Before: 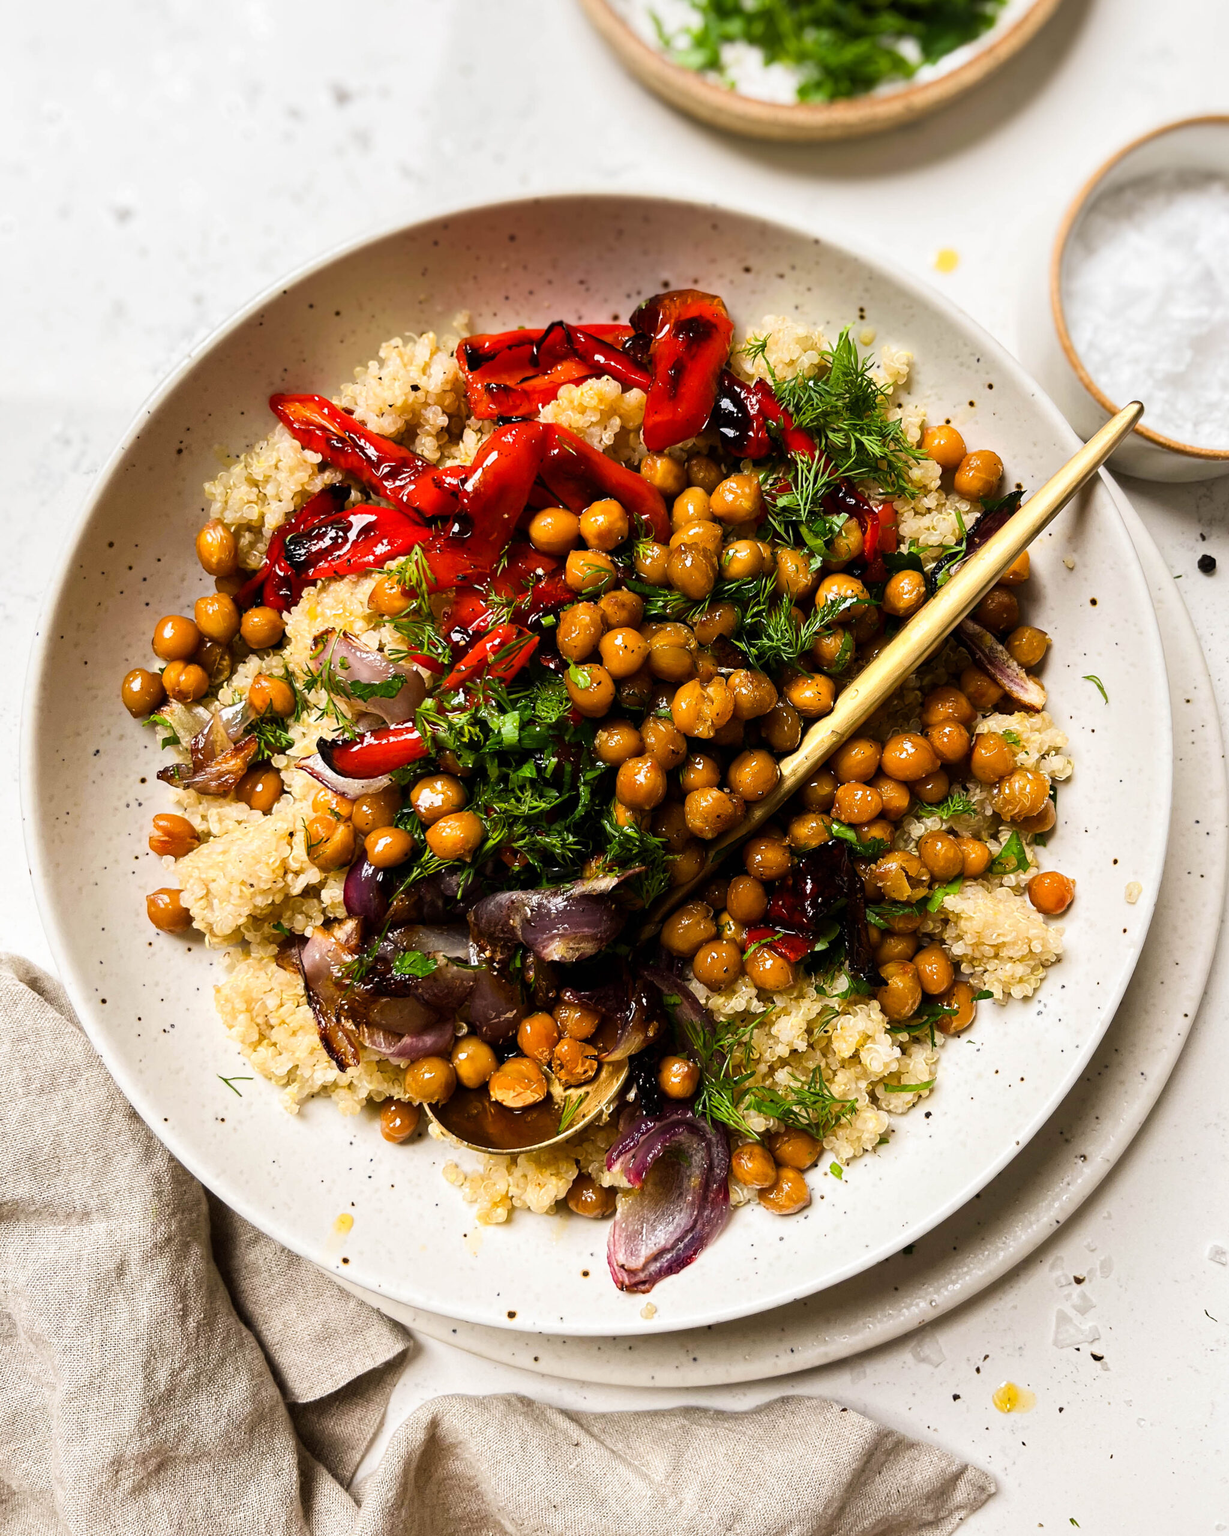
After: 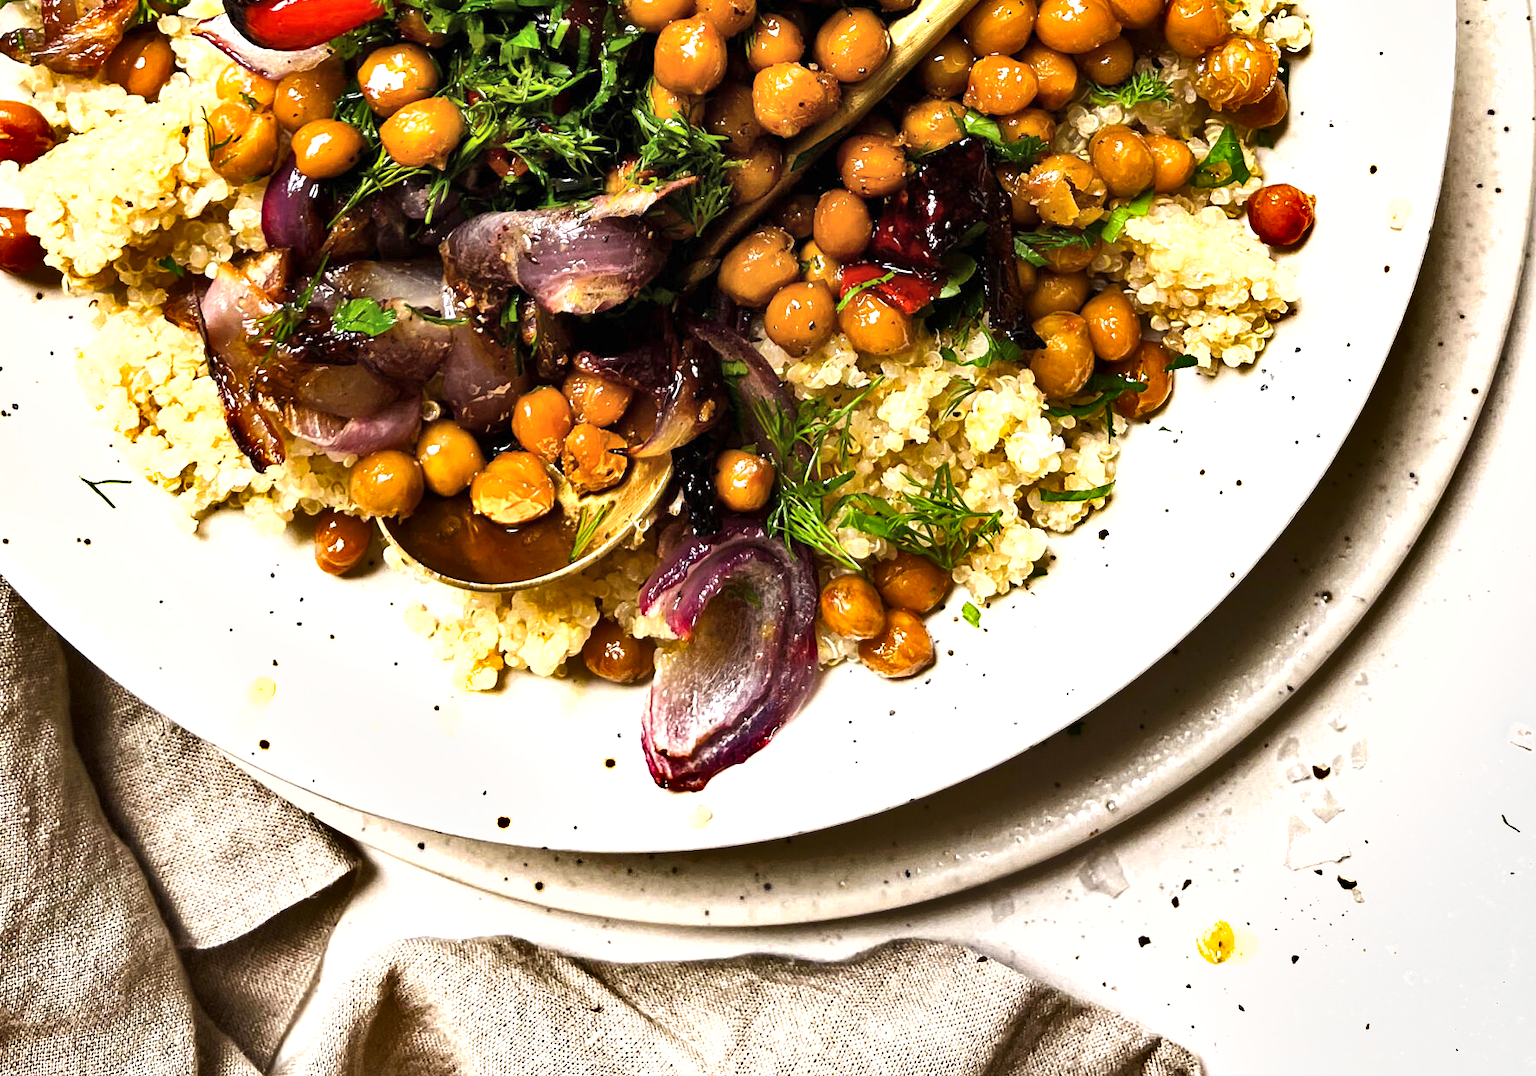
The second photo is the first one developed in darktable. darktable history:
crop and rotate: left 13.231%, top 48.438%, bottom 2.894%
exposure: exposure 0.651 EV, compensate highlight preservation false
shadows and highlights: shadows 75.57, highlights -61.1, soften with gaussian
